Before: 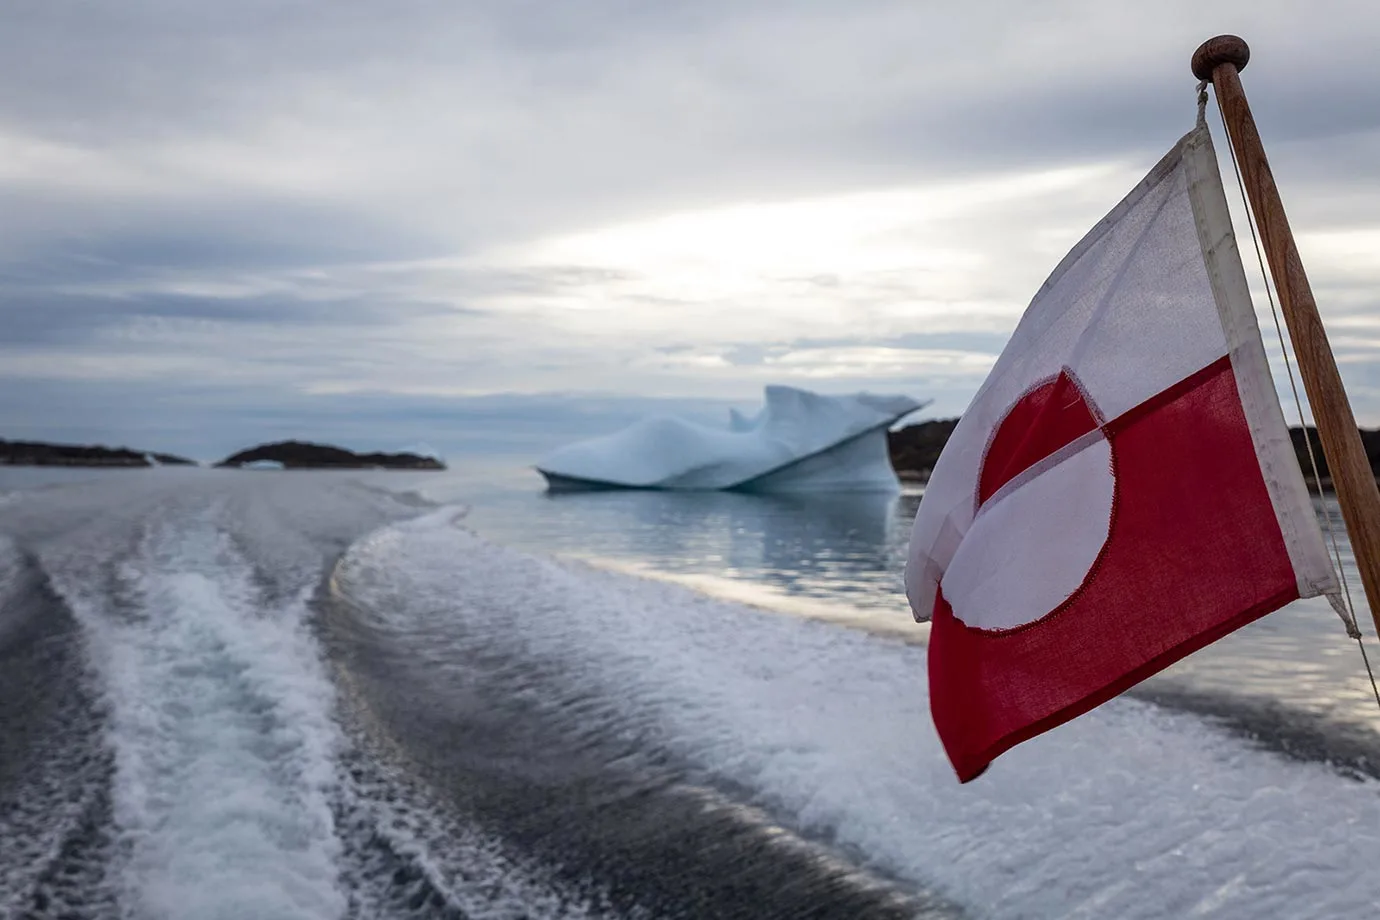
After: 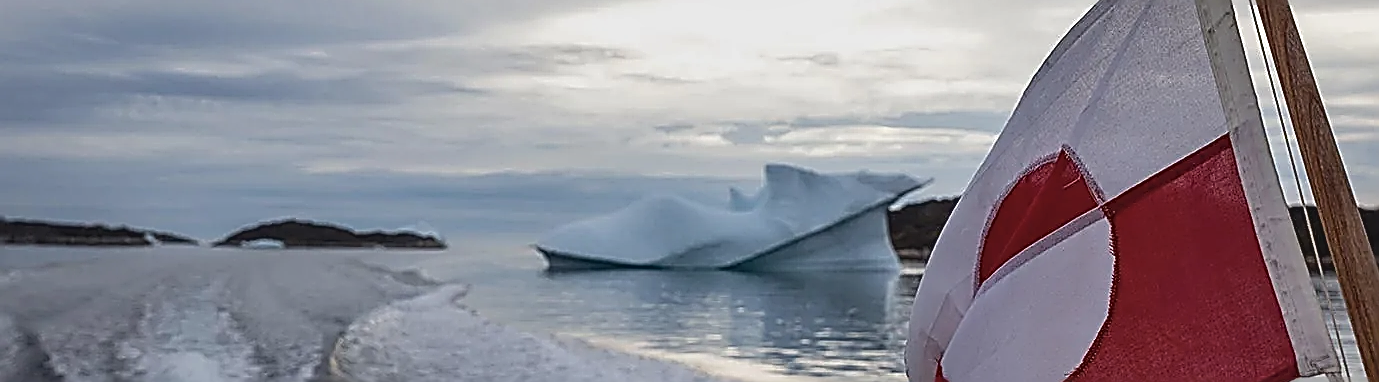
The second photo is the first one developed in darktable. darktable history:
crop and rotate: top 24.182%, bottom 34.258%
contrast brightness saturation: contrast -0.098, saturation -0.096
shadows and highlights: shadows 52.78, soften with gaussian
sharpen: amount 1.998
